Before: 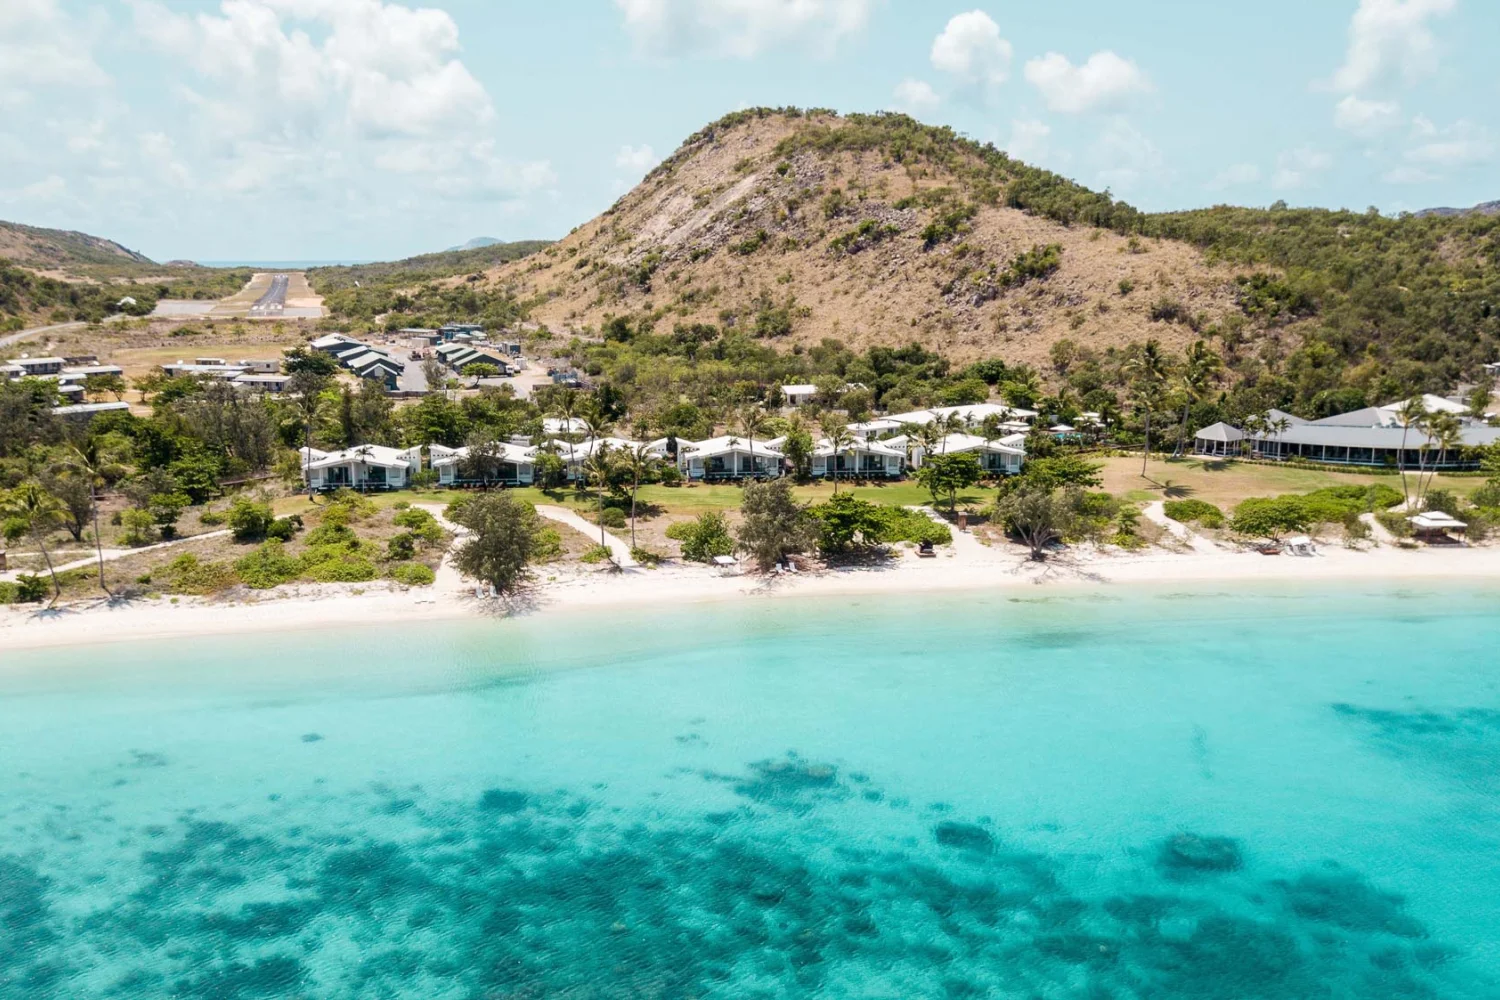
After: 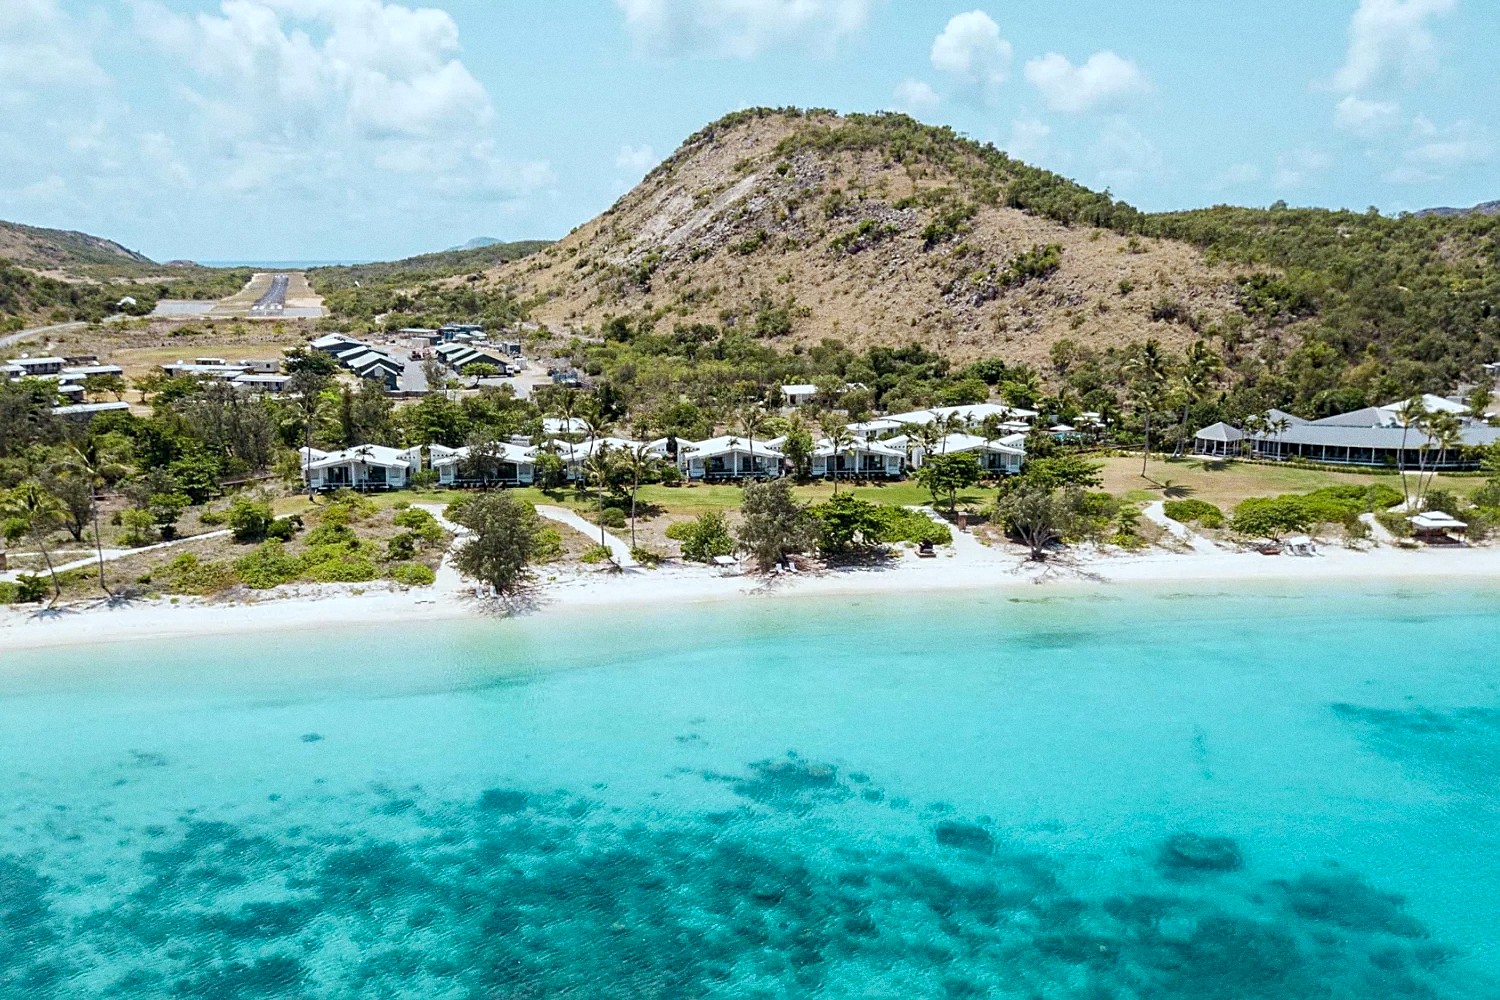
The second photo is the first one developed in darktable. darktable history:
white balance: red 0.925, blue 1.046
grain: coarseness 0.09 ISO
sharpen: on, module defaults
haze removal: compatibility mode true, adaptive false
